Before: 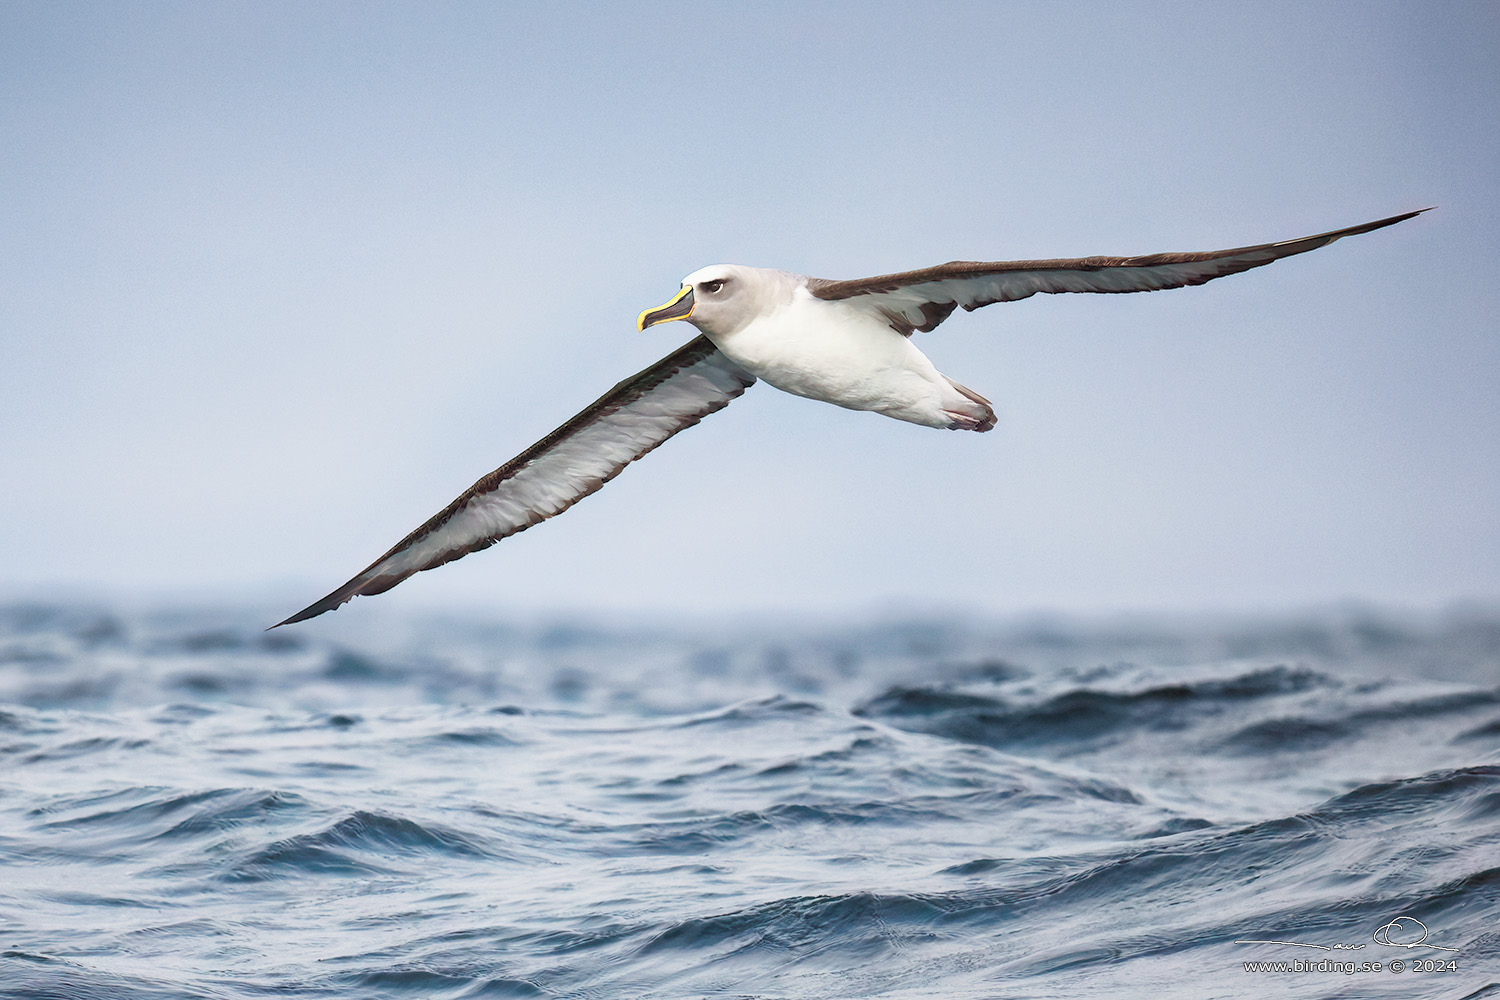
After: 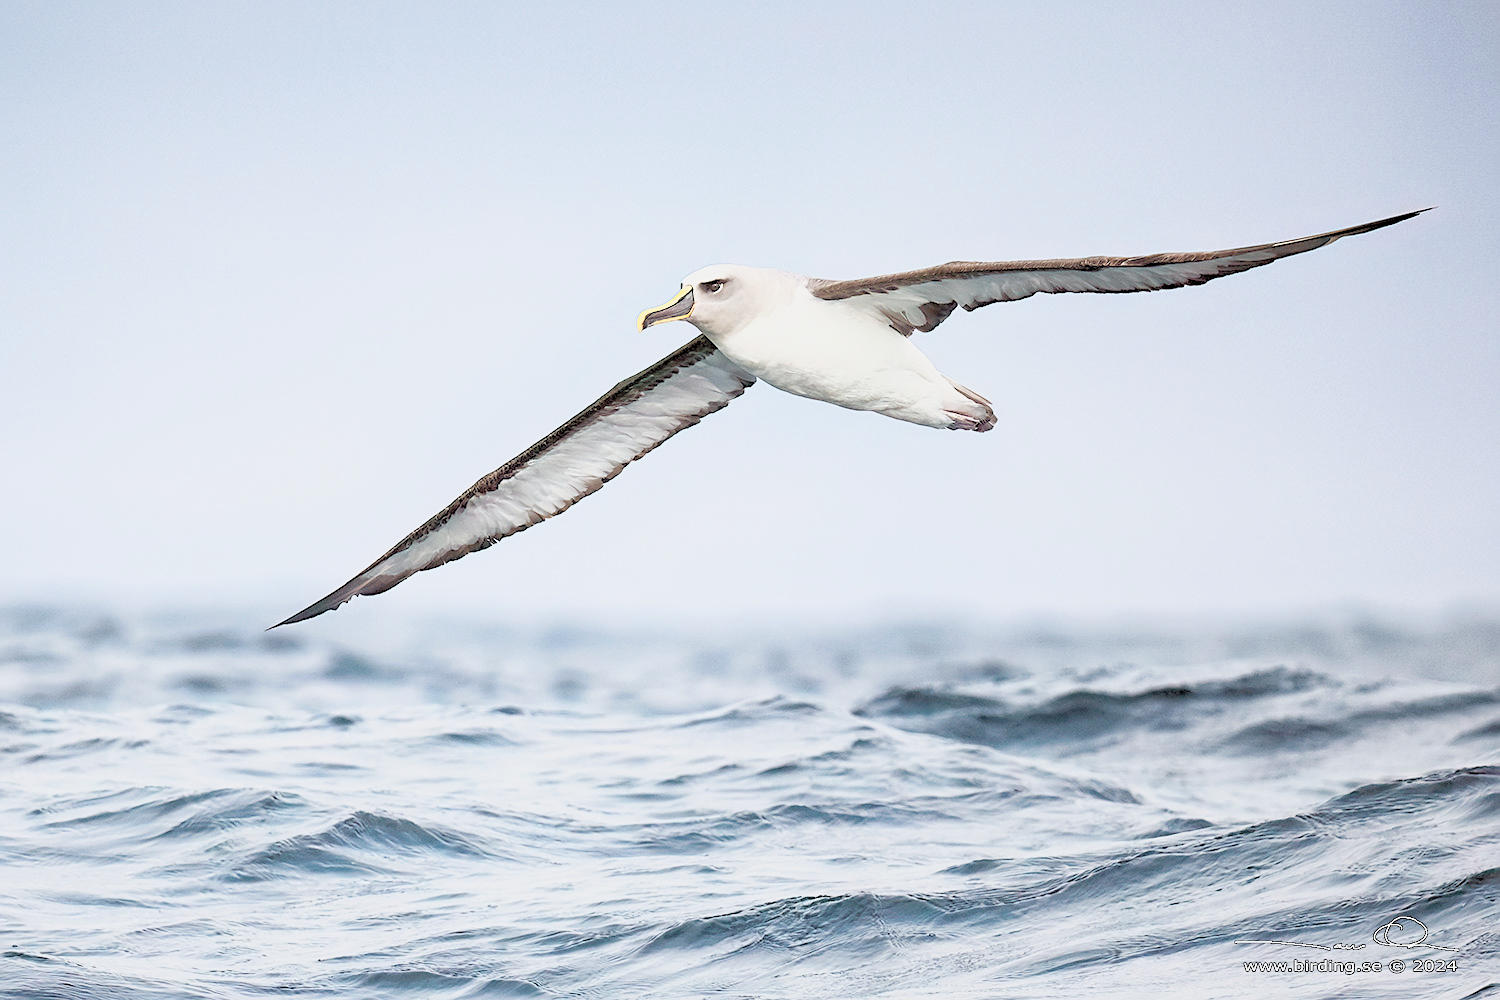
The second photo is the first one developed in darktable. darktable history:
contrast brightness saturation: brightness 0.188, saturation -0.514
exposure: black level correction 0.001, exposure 0.14 EV, compensate highlight preservation false
sharpen: on, module defaults
color balance rgb: global offset › luminance -0.843%, linear chroma grading › global chroma 9.991%, perceptual saturation grading › global saturation 34.87%, perceptual saturation grading › highlights -29.853%, perceptual saturation grading › shadows 35.44%, contrast -9.881%
base curve: curves: ch0 [(0, 0) (0.088, 0.125) (0.176, 0.251) (0.354, 0.501) (0.613, 0.749) (1, 0.877)]
